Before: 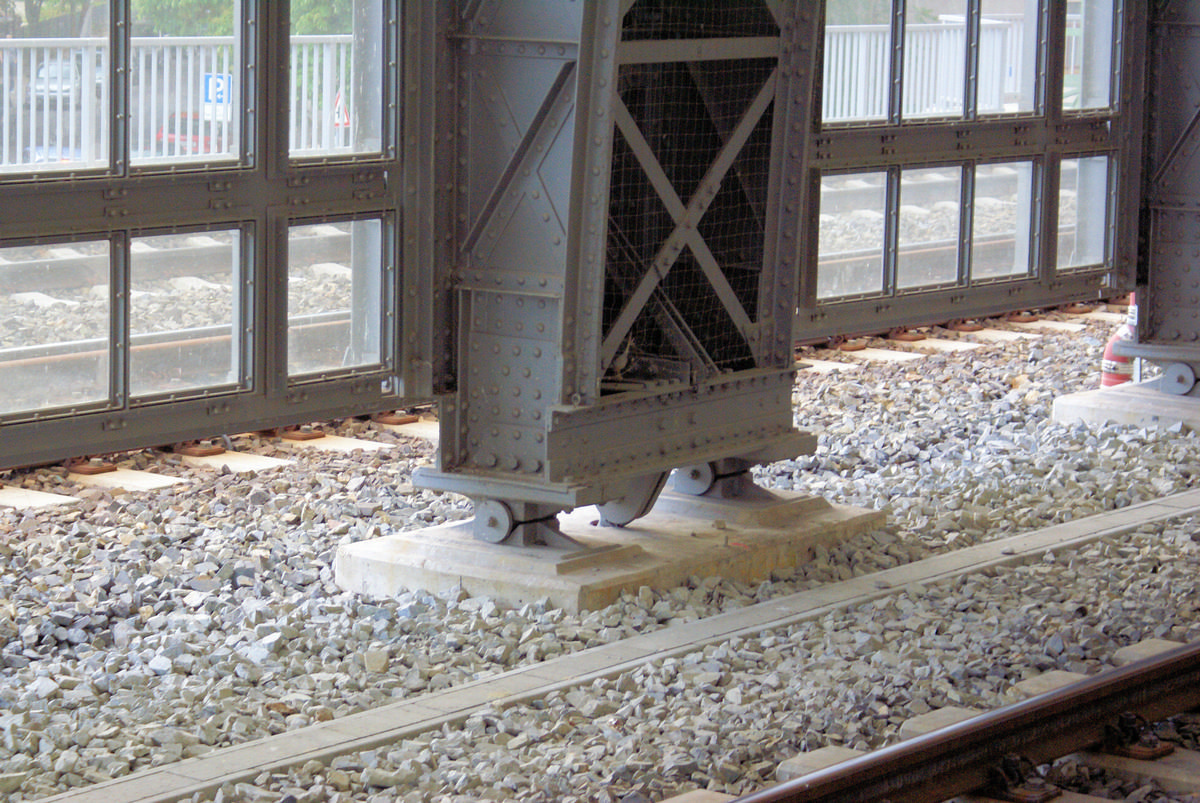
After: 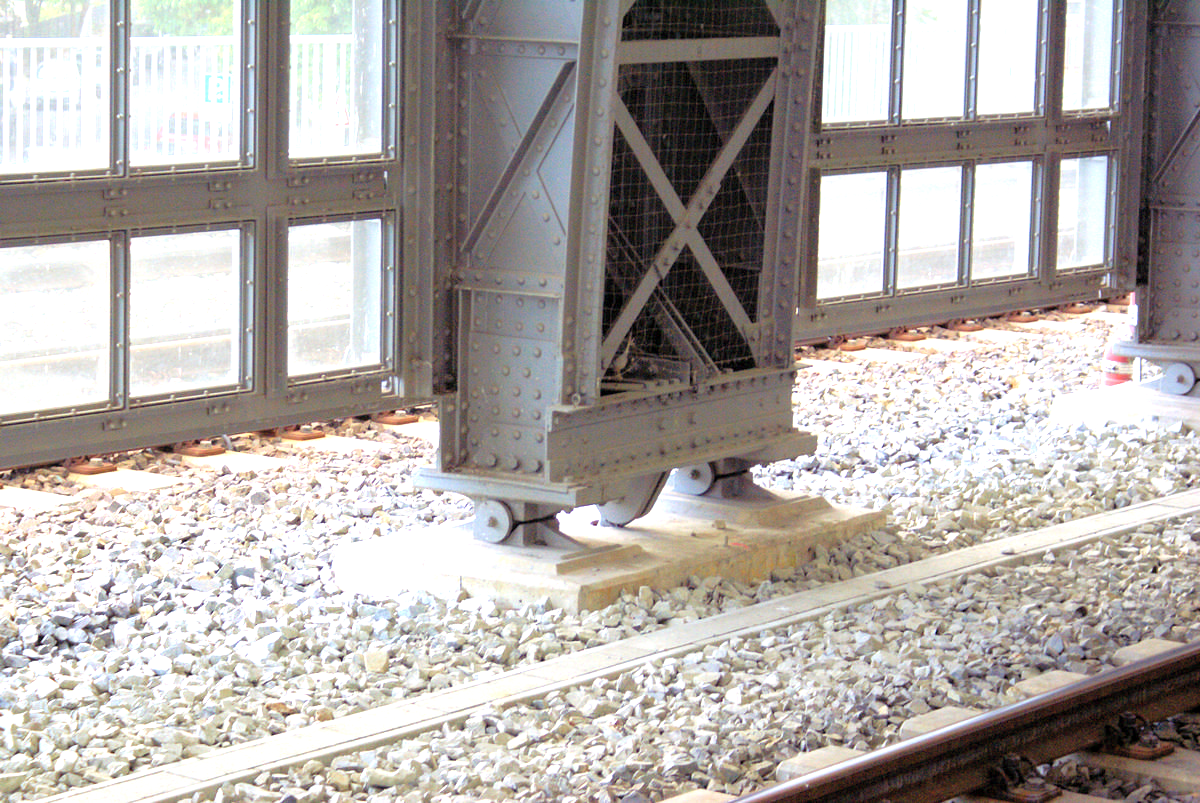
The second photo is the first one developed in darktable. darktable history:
exposure: black level correction 0.001, exposure 1.04 EV, compensate highlight preservation false
